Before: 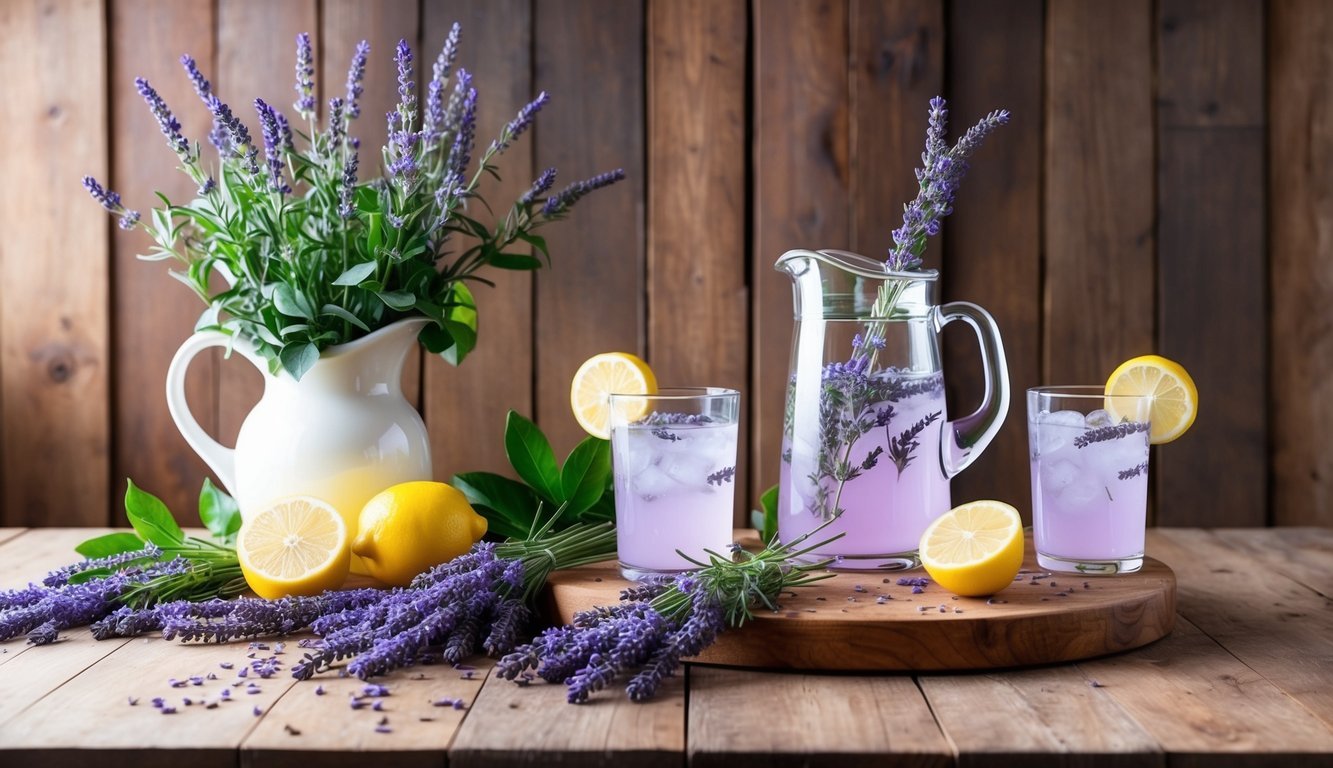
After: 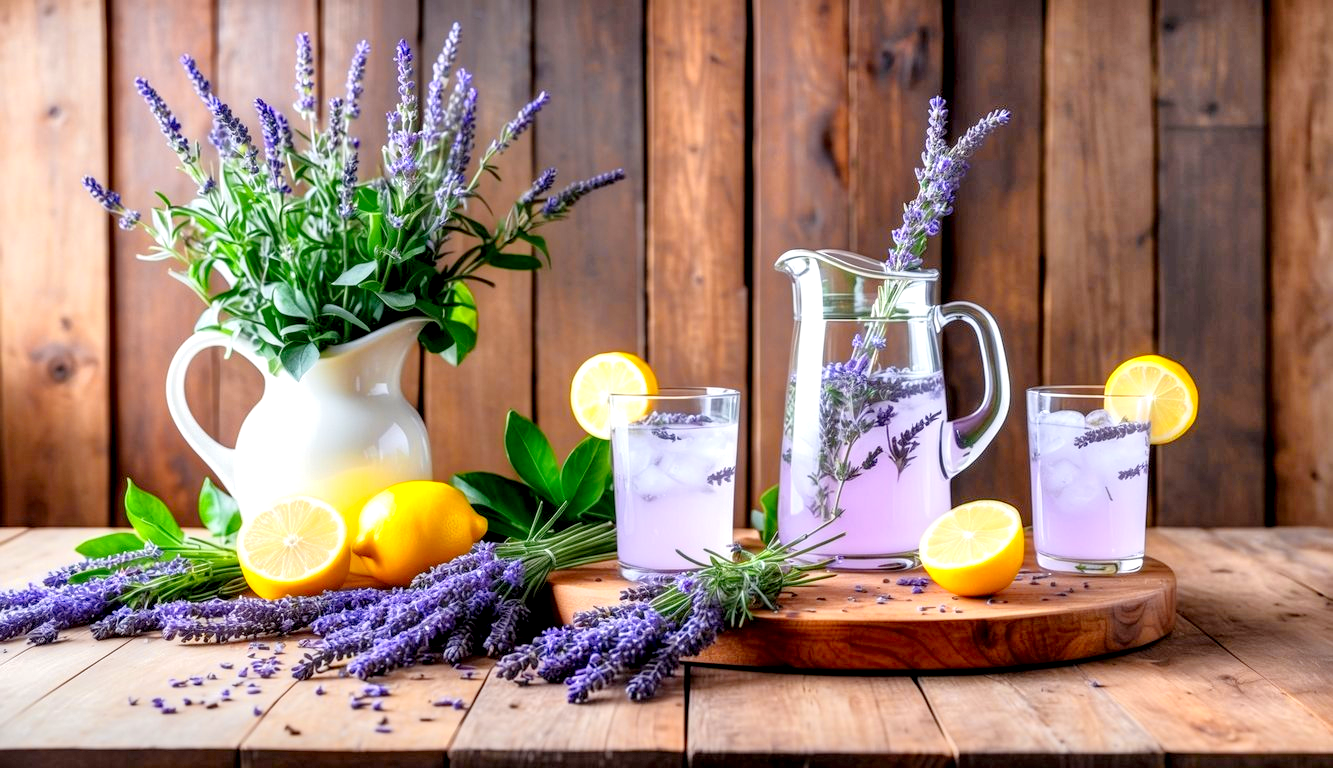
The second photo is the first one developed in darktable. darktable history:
color zones: curves: ch0 [(0.224, 0.526) (0.75, 0.5)]; ch1 [(0.055, 0.526) (0.224, 0.761) (0.377, 0.526) (0.75, 0.5)]
zone system: zone [-1, 0.206, 0.358, 0.477, 0.561, 0.661, 0.752, 0.823, 0.884, -1 ×16]
shadows and highlights: shadows 43.71, white point adjustment -1.46, soften with gaussian
local contrast: highlights 65%, shadows 54%, detail 169%, midtone range 0.514
